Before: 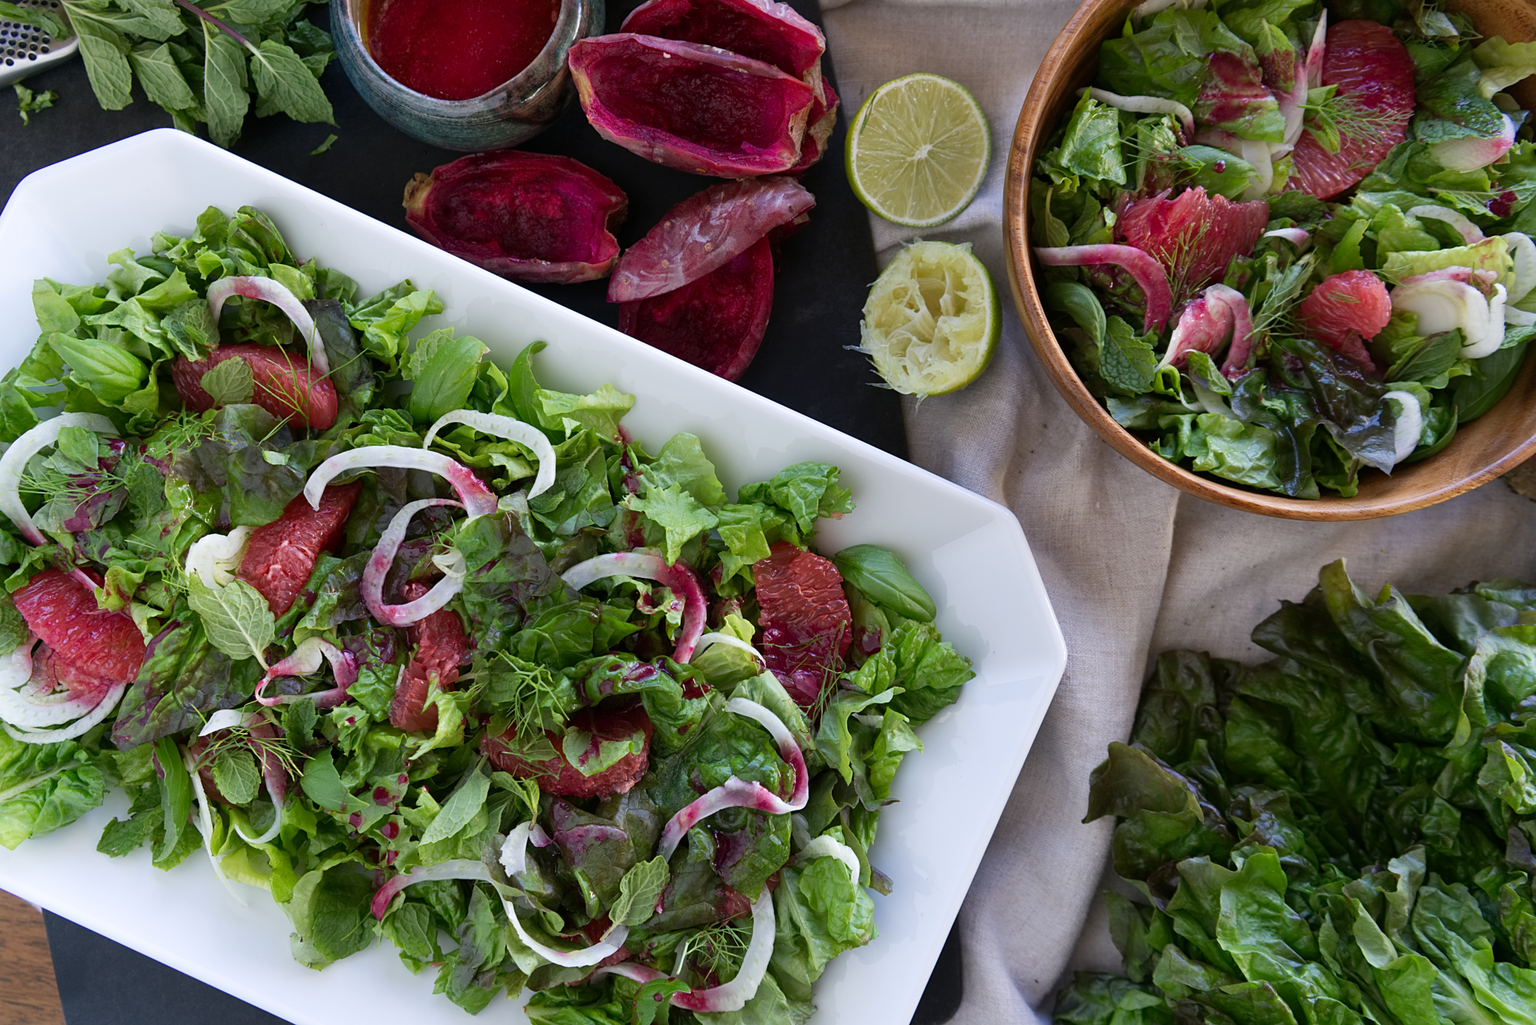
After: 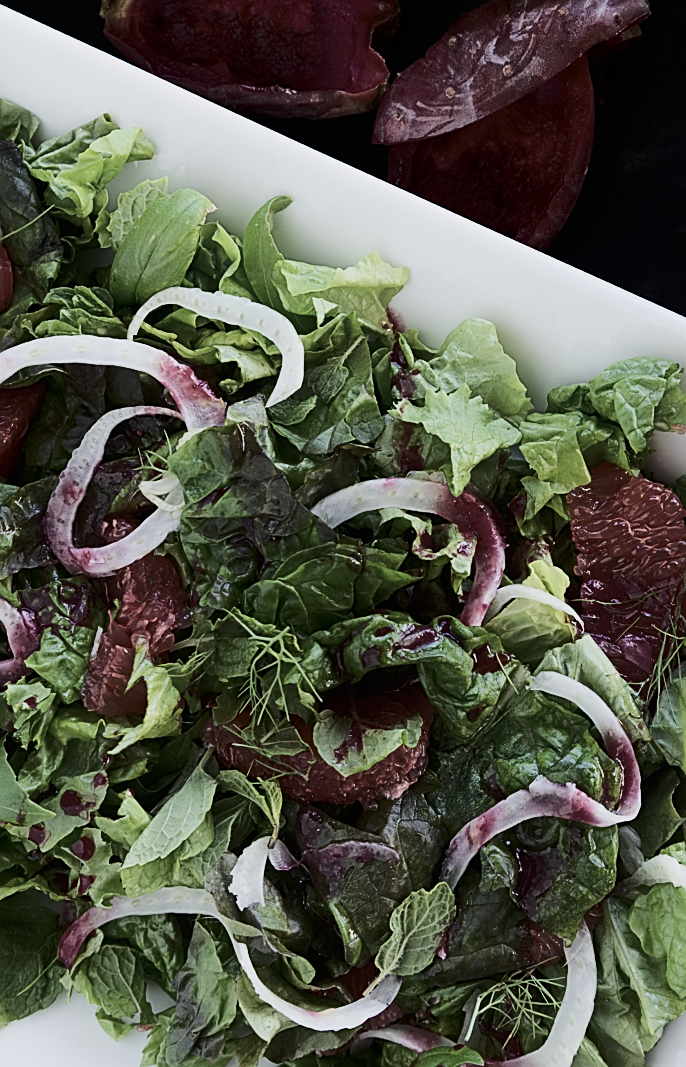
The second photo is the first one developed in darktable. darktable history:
tone curve: curves: ch0 [(0, 0) (0.003, 0.002) (0.011, 0.007) (0.025, 0.015) (0.044, 0.026) (0.069, 0.041) (0.1, 0.059) (0.136, 0.08) (0.177, 0.105) (0.224, 0.132) (0.277, 0.163) (0.335, 0.198) (0.399, 0.253) (0.468, 0.341) (0.543, 0.435) (0.623, 0.532) (0.709, 0.635) (0.801, 0.745) (0.898, 0.873) (1, 1)], color space Lab, linked channels, preserve colors none
crop and rotate: left 21.355%, top 18.965%, right 45.127%, bottom 2.98%
exposure: exposure 0.6 EV, compensate exposure bias true, compensate highlight preservation false
contrast equalizer: octaves 7, y [[0.439, 0.44, 0.442, 0.457, 0.493, 0.498], [0.5 ×6], [0.5 ×6], [0 ×6], [0 ×6]]
filmic rgb: black relative exposure -7.65 EV, white relative exposure 4.56 EV, threshold 2.95 EV, hardness 3.61, enable highlight reconstruction true
sharpen: on, module defaults
contrast brightness saturation: contrast 0.251, saturation -0.313
